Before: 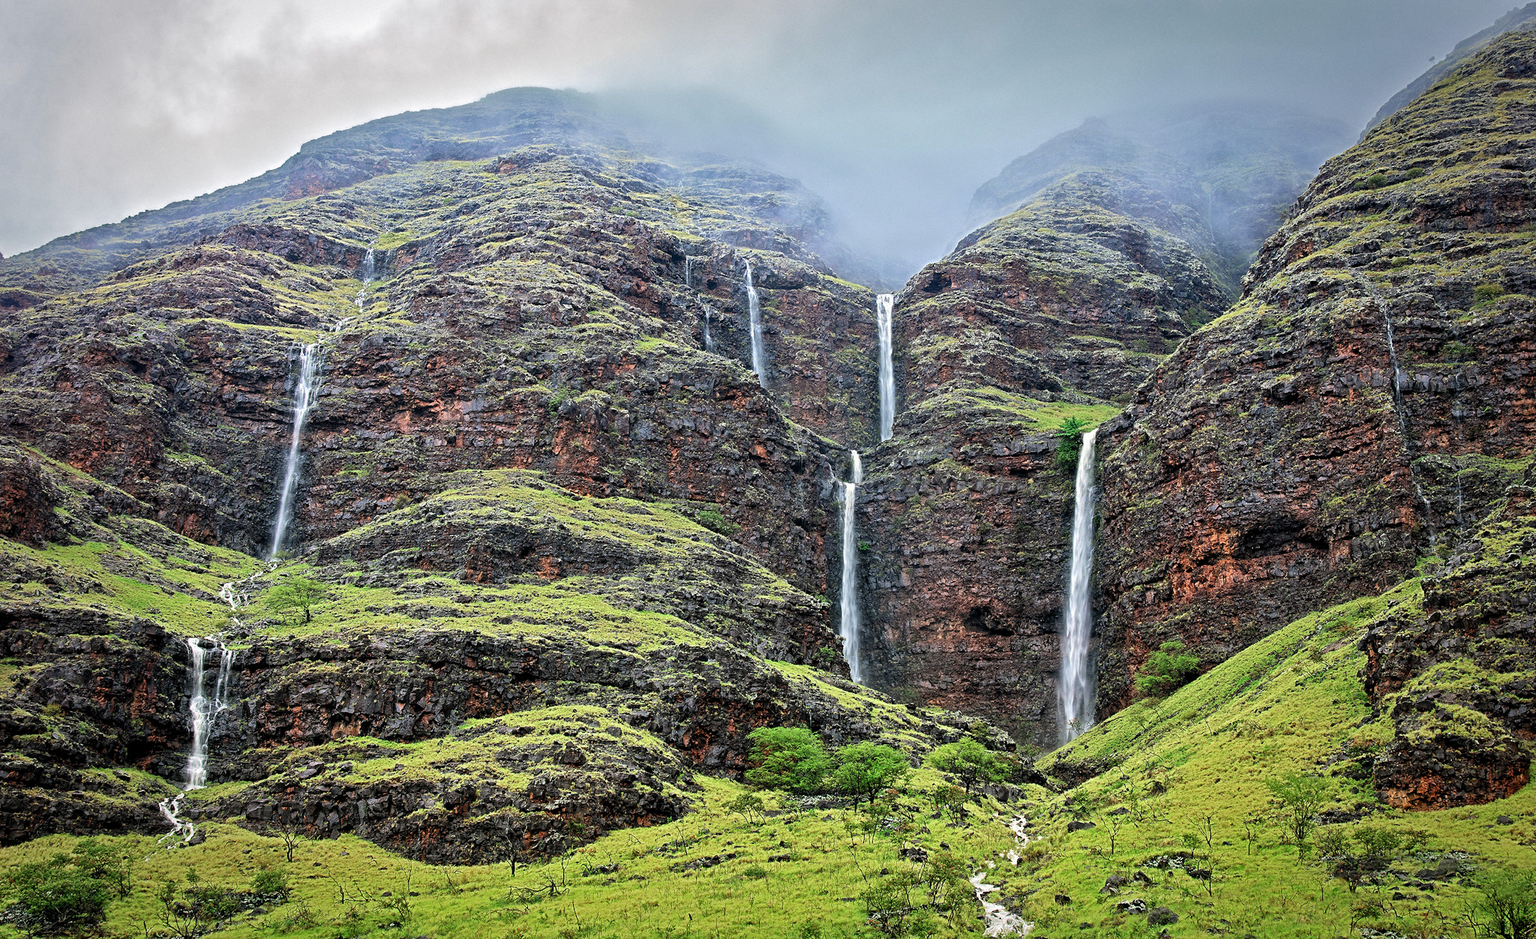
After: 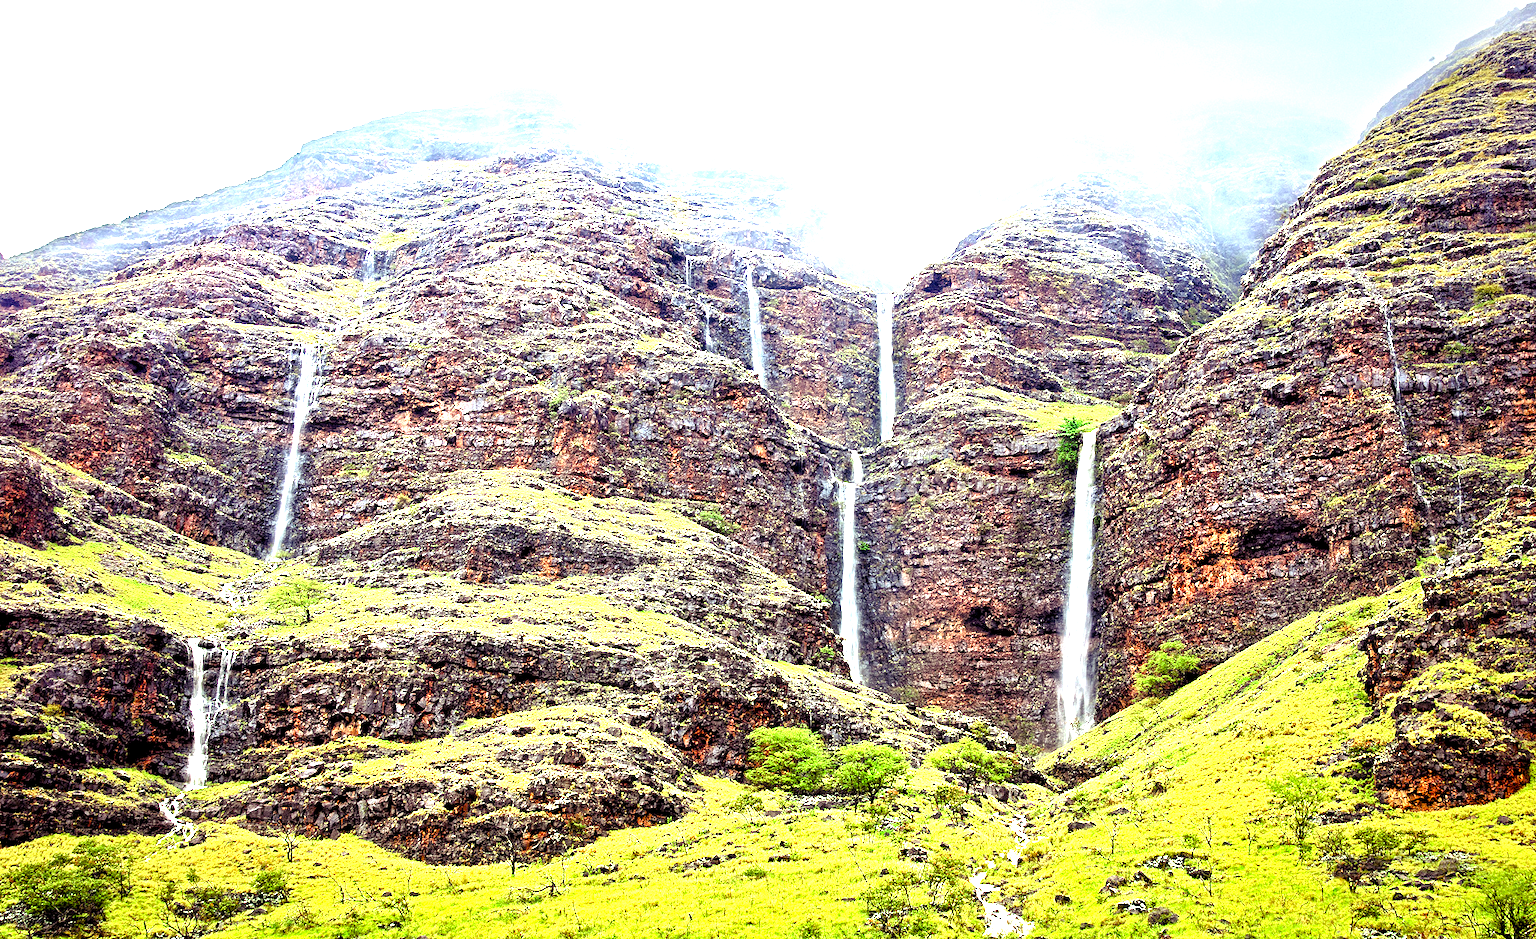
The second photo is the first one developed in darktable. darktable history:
exposure: black level correction 0, exposure 1.379 EV, compensate exposure bias true, compensate highlight preservation false
color balance rgb: shadows lift › luminance -21.66%, shadows lift › chroma 8.98%, shadows lift › hue 283.37°, power › chroma 1.55%, power › hue 25.59°, highlights gain › luminance 6.08%, highlights gain › chroma 2.55%, highlights gain › hue 90°, global offset › luminance -0.87%, perceptual saturation grading › global saturation 27.49%, perceptual saturation grading › highlights -28.39%, perceptual saturation grading › mid-tones 15.22%, perceptual saturation grading › shadows 33.98%, perceptual brilliance grading › highlights 10%, perceptual brilliance grading › mid-tones 5%
